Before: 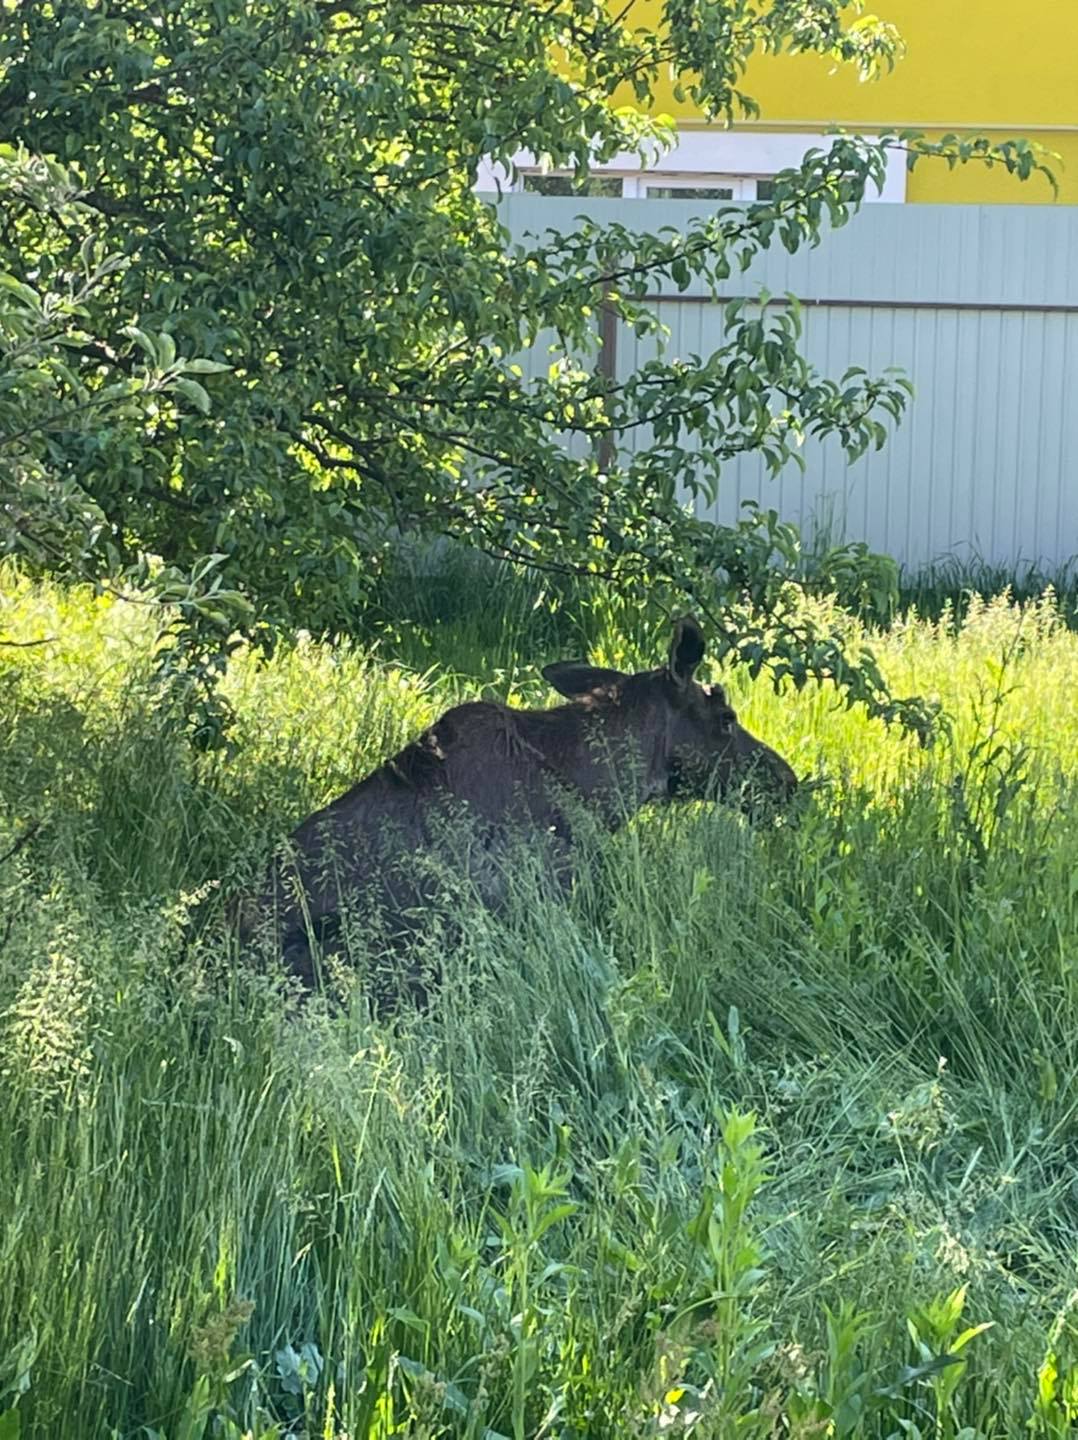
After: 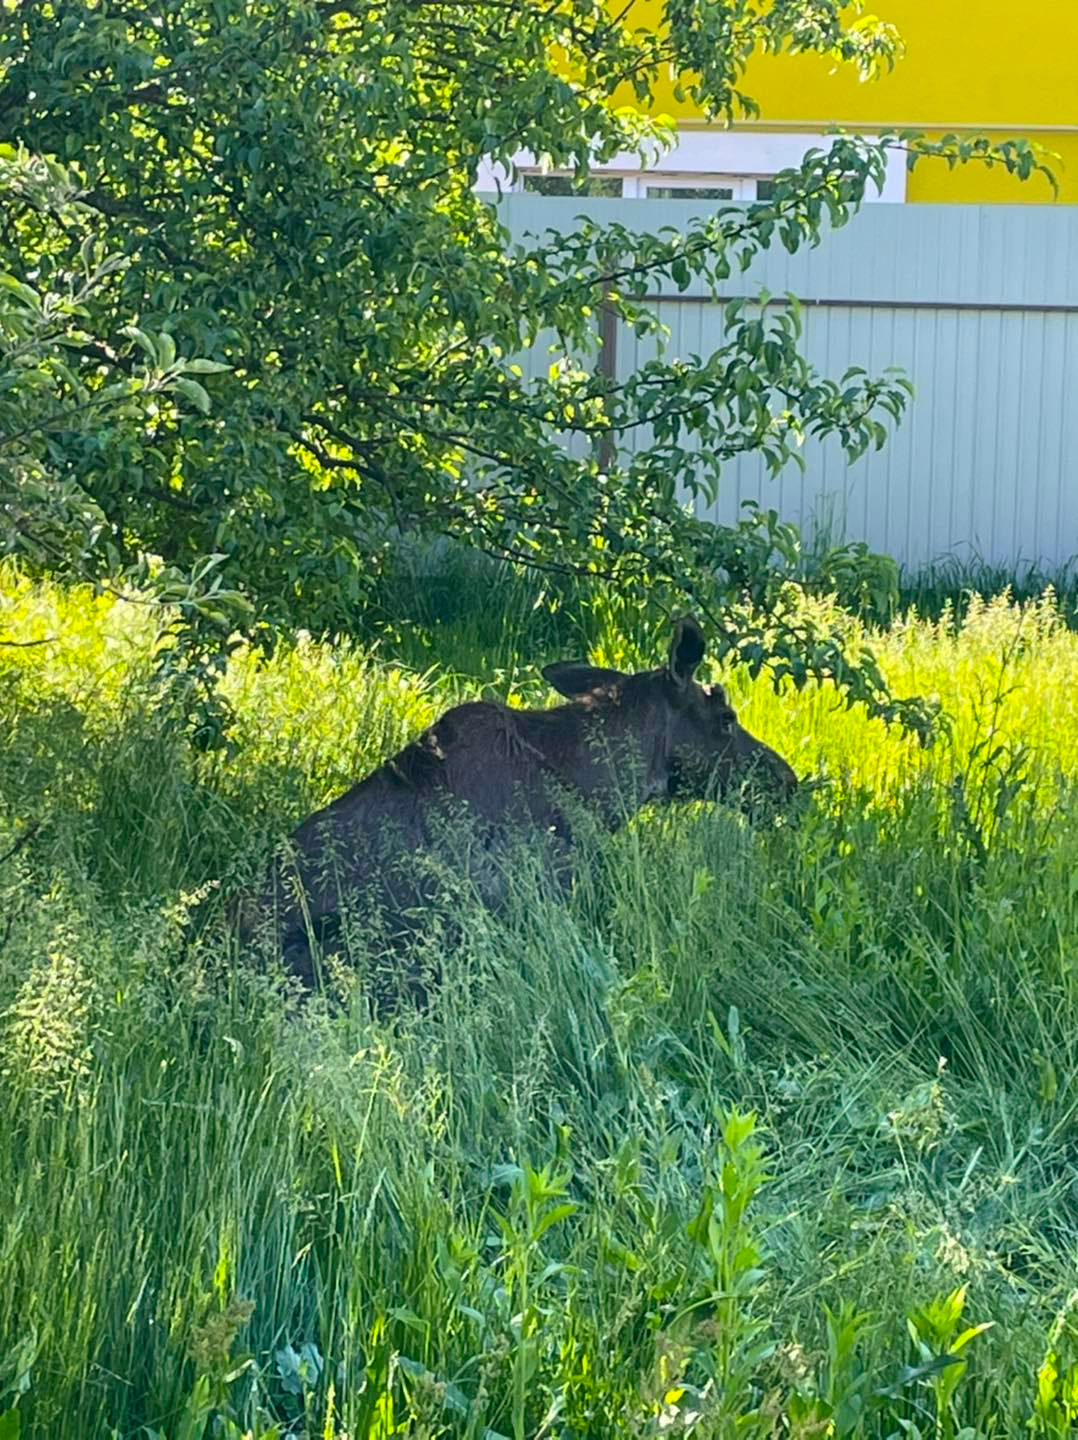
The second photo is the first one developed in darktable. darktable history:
color balance rgb: shadows lift › chroma 2.046%, shadows lift › hue 215.58°, perceptual saturation grading › global saturation 19.759%, global vibrance 20%
